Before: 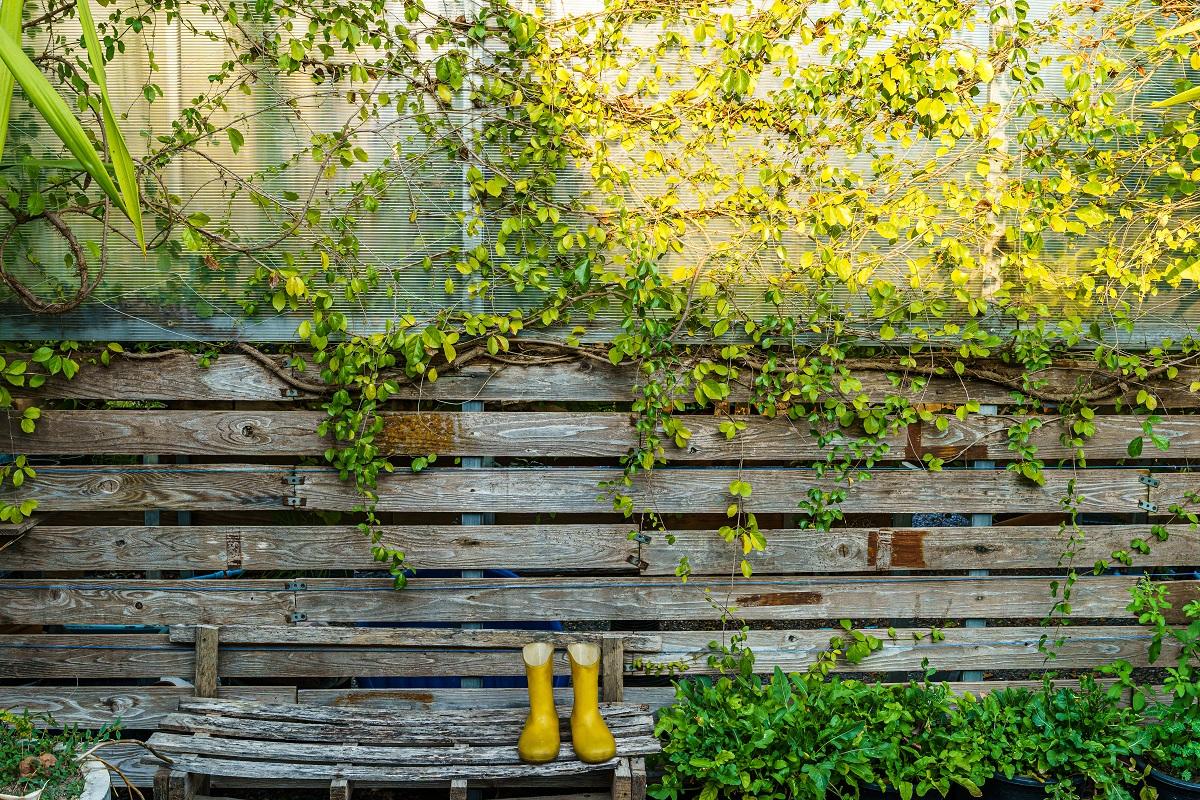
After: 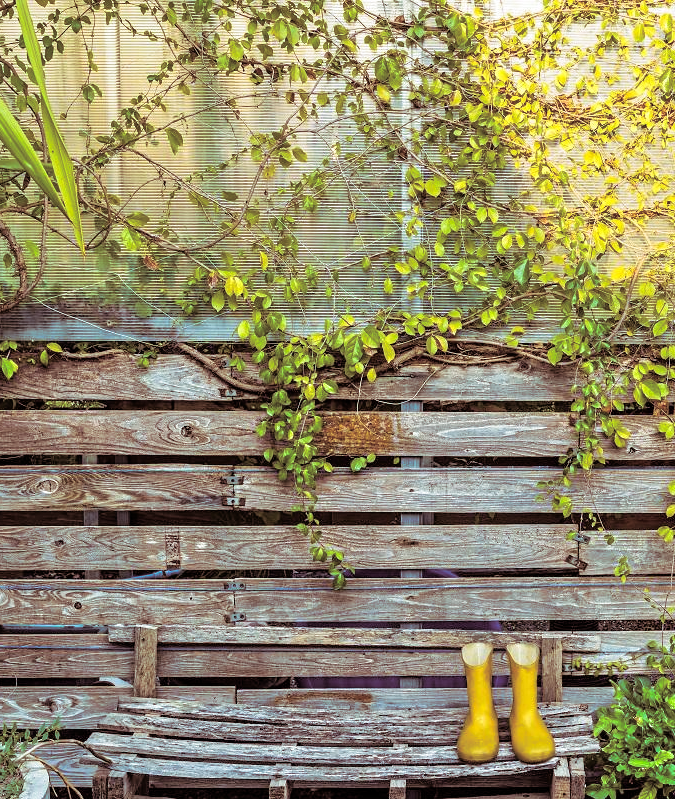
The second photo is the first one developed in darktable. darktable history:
split-toning: shadows › saturation 0.41, highlights › saturation 0, compress 33.55%
crop: left 5.114%, right 38.589%
tone equalizer: -7 EV 0.15 EV, -6 EV 0.6 EV, -5 EV 1.15 EV, -4 EV 1.33 EV, -3 EV 1.15 EV, -2 EV 0.6 EV, -1 EV 0.15 EV, mask exposure compensation -0.5 EV
